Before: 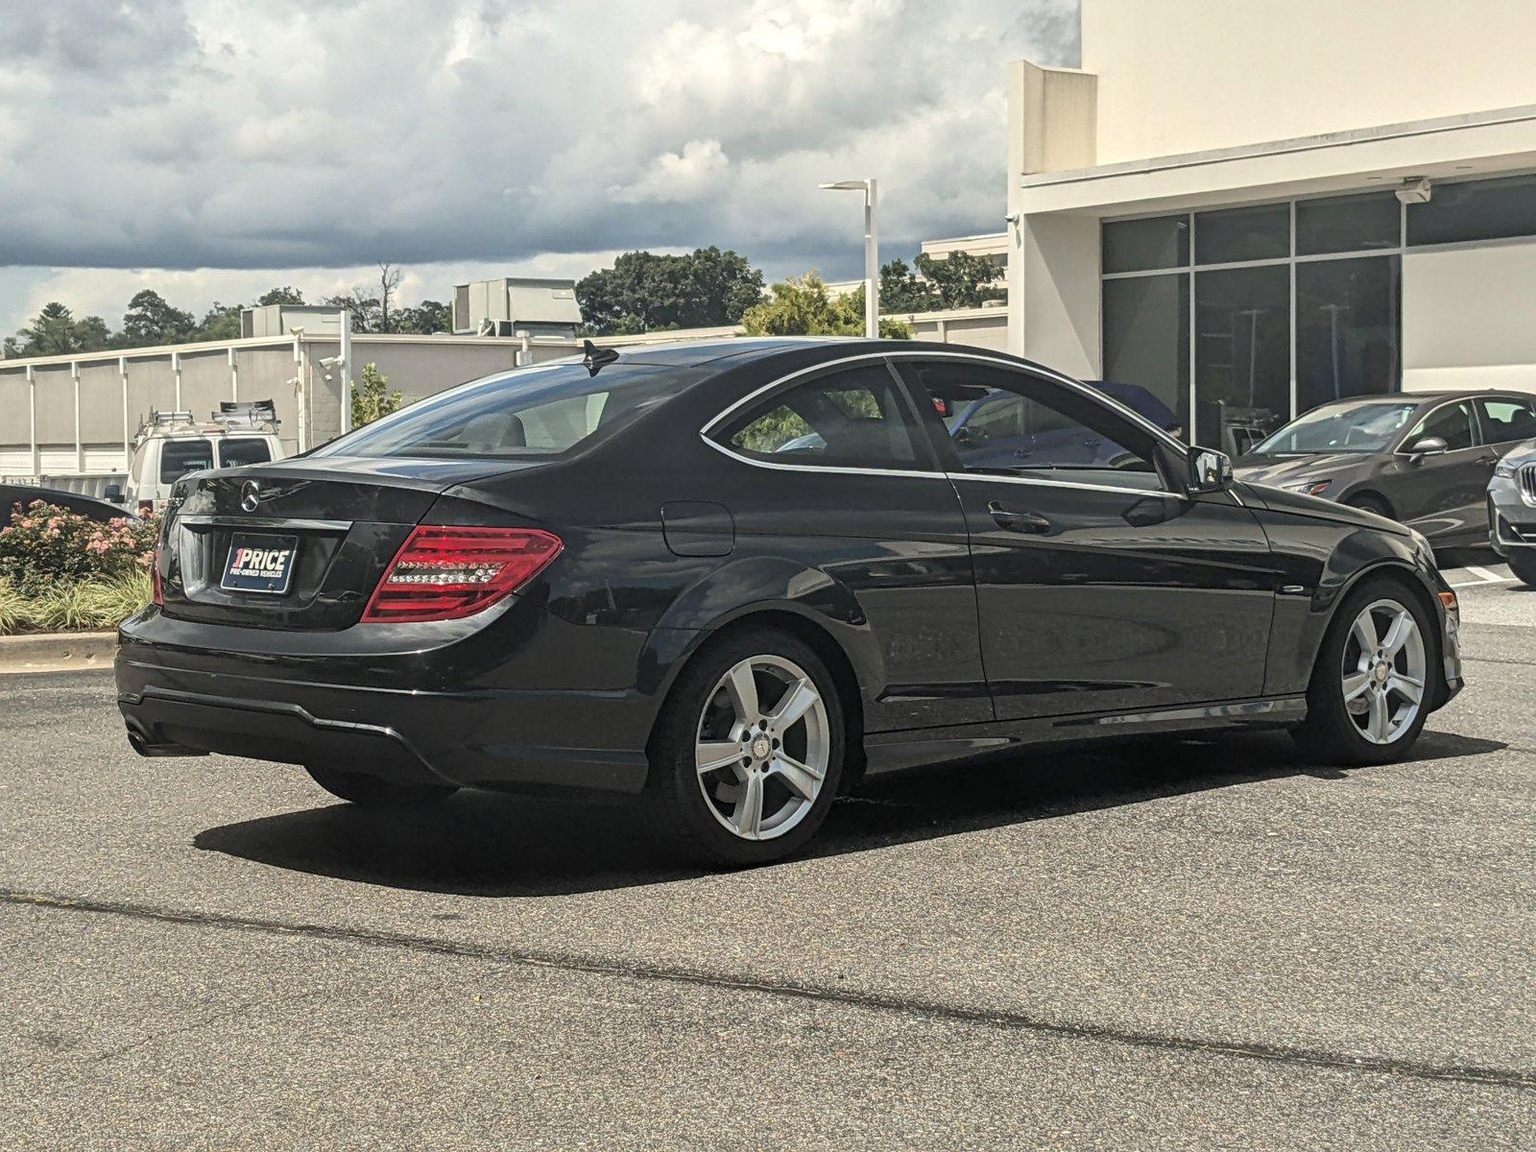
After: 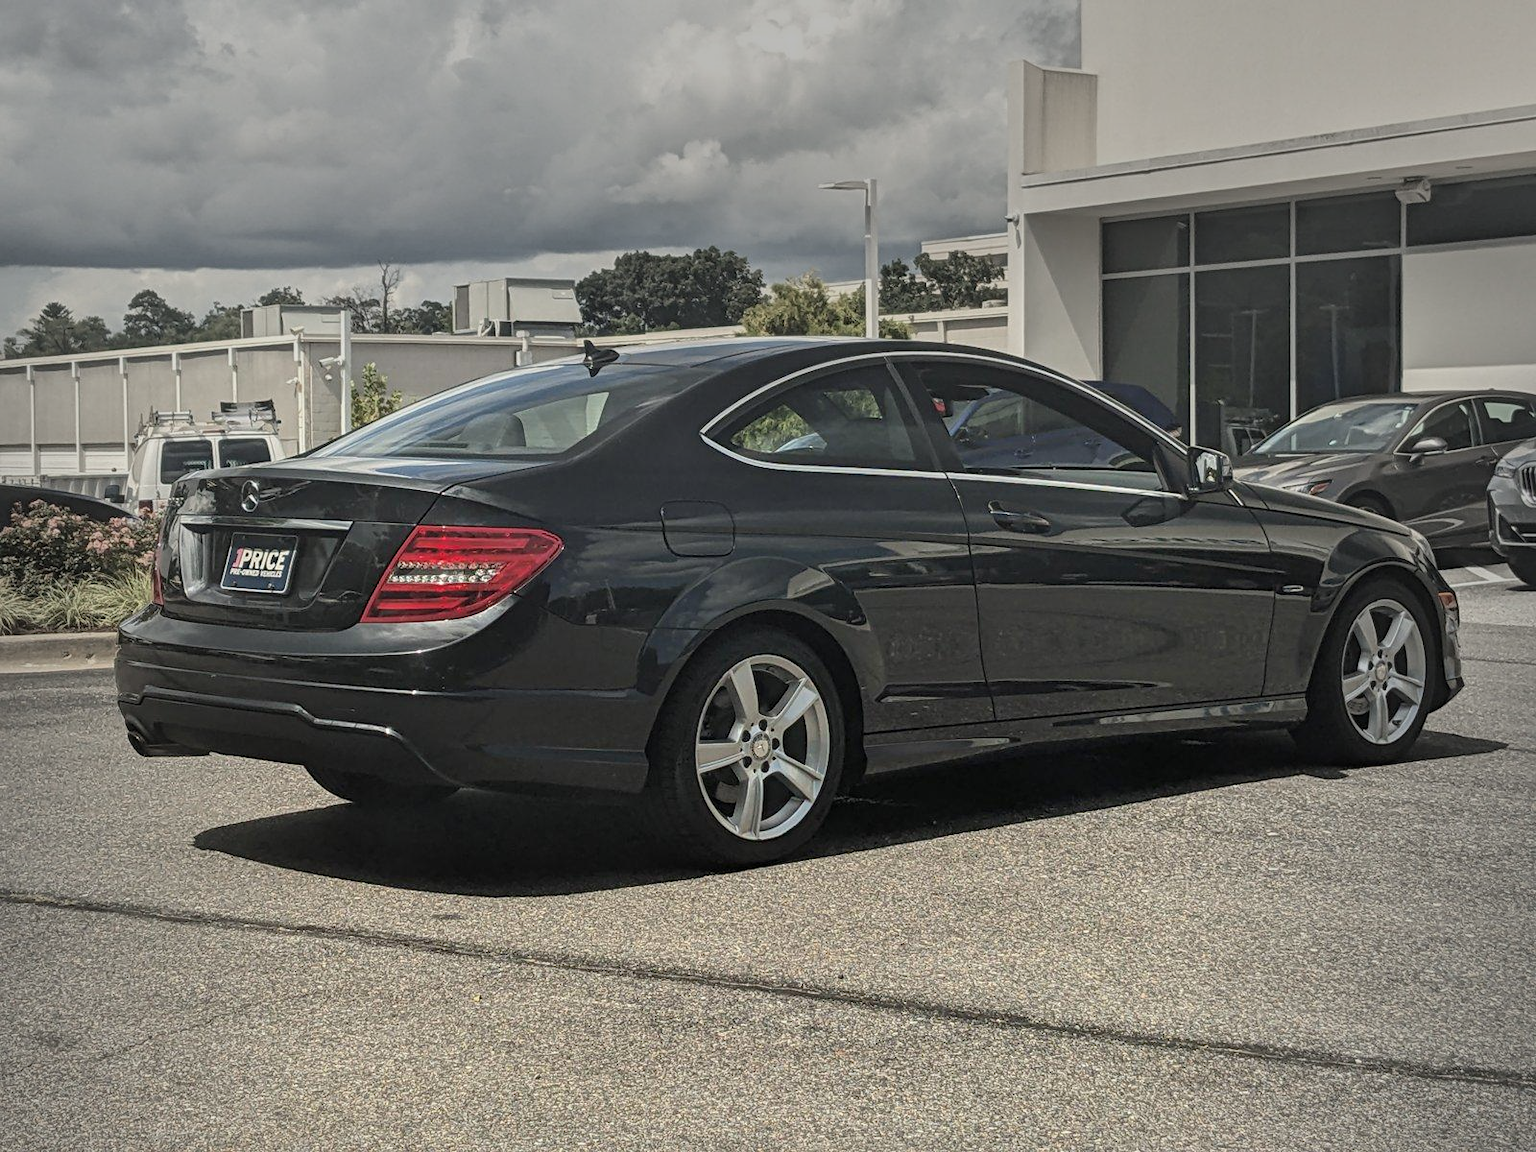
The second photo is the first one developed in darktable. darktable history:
vignetting: fall-off start 54.02%, center (-0.025, 0.396), automatic ratio true, width/height ratio 1.319, shape 0.232, unbound false
